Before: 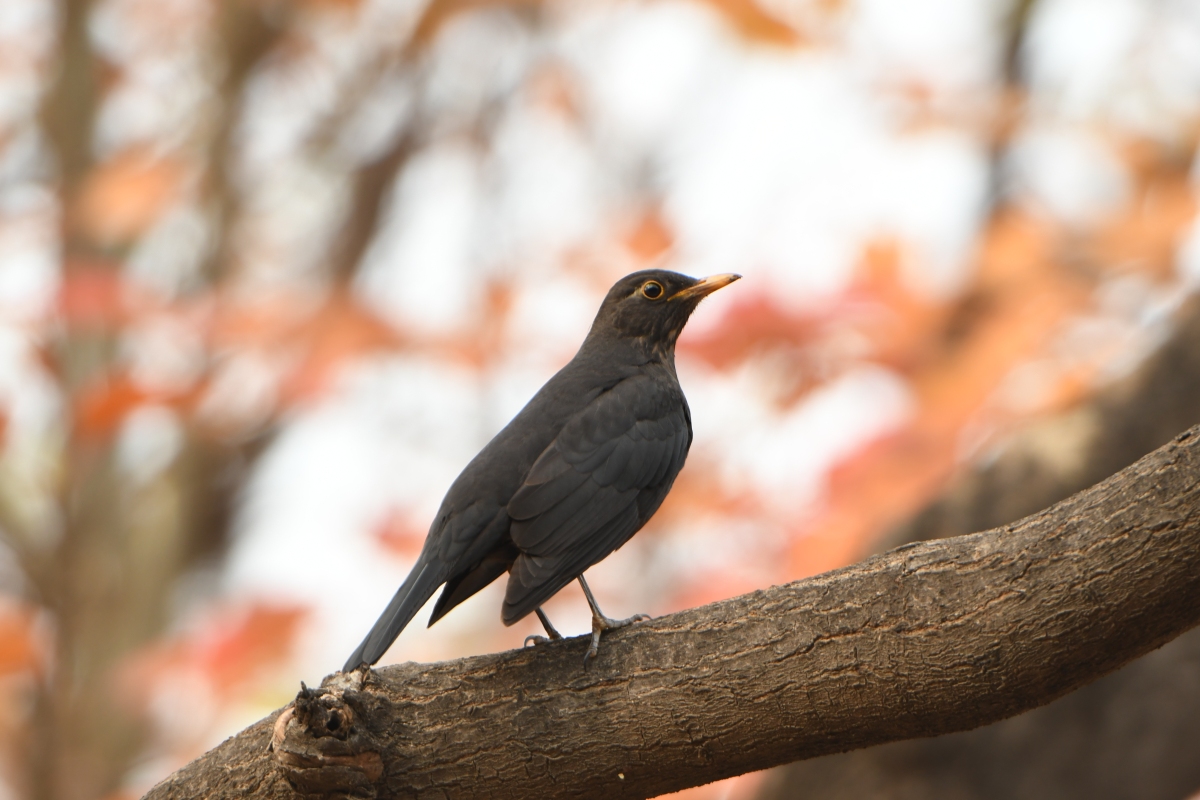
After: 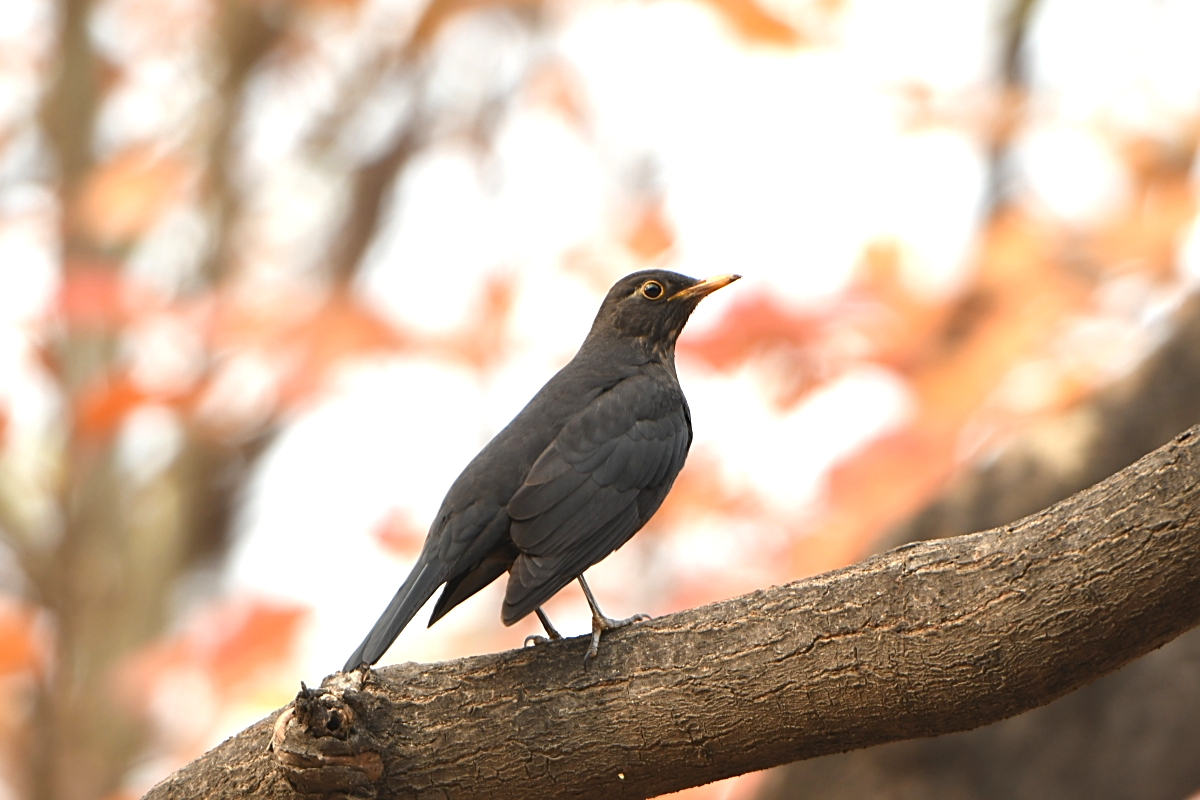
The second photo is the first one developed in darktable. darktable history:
exposure: black level correction 0, exposure 0.499 EV, compensate highlight preservation false
sharpen: on, module defaults
